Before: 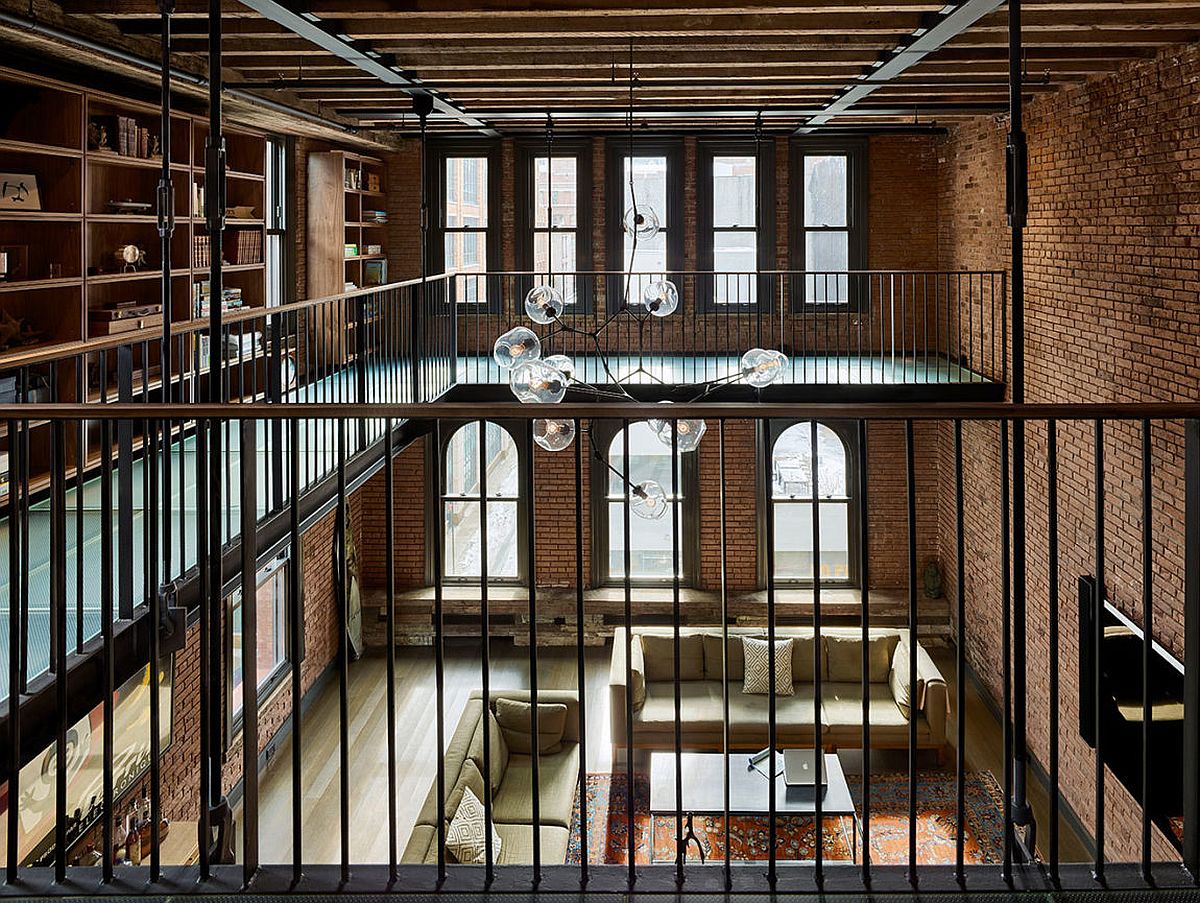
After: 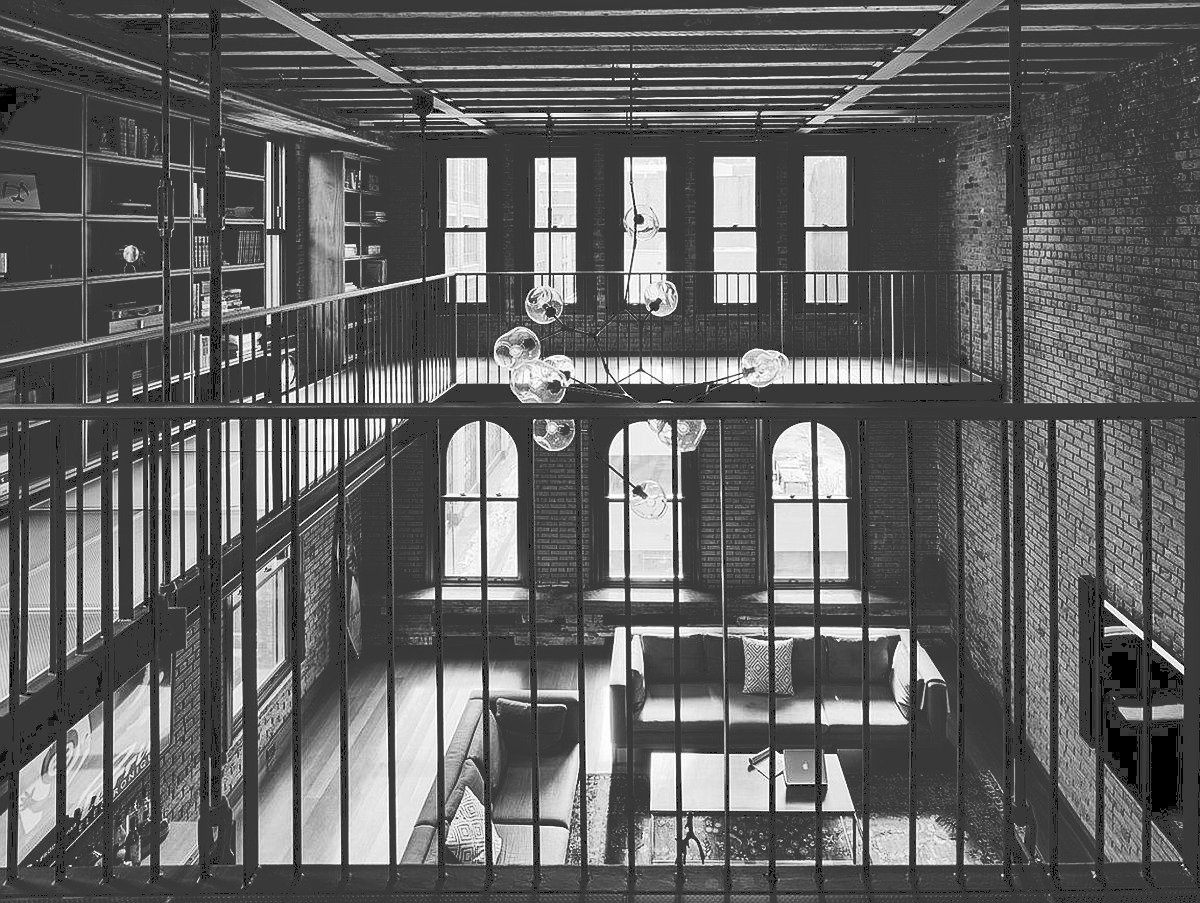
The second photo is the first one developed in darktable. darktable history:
monochrome: on, module defaults
tone curve: curves: ch0 [(0, 0) (0.003, 0.235) (0.011, 0.235) (0.025, 0.235) (0.044, 0.235) (0.069, 0.235) (0.1, 0.237) (0.136, 0.239) (0.177, 0.243) (0.224, 0.256) (0.277, 0.287) (0.335, 0.329) (0.399, 0.391) (0.468, 0.476) (0.543, 0.574) (0.623, 0.683) (0.709, 0.778) (0.801, 0.869) (0.898, 0.924) (1, 1)], preserve colors none
